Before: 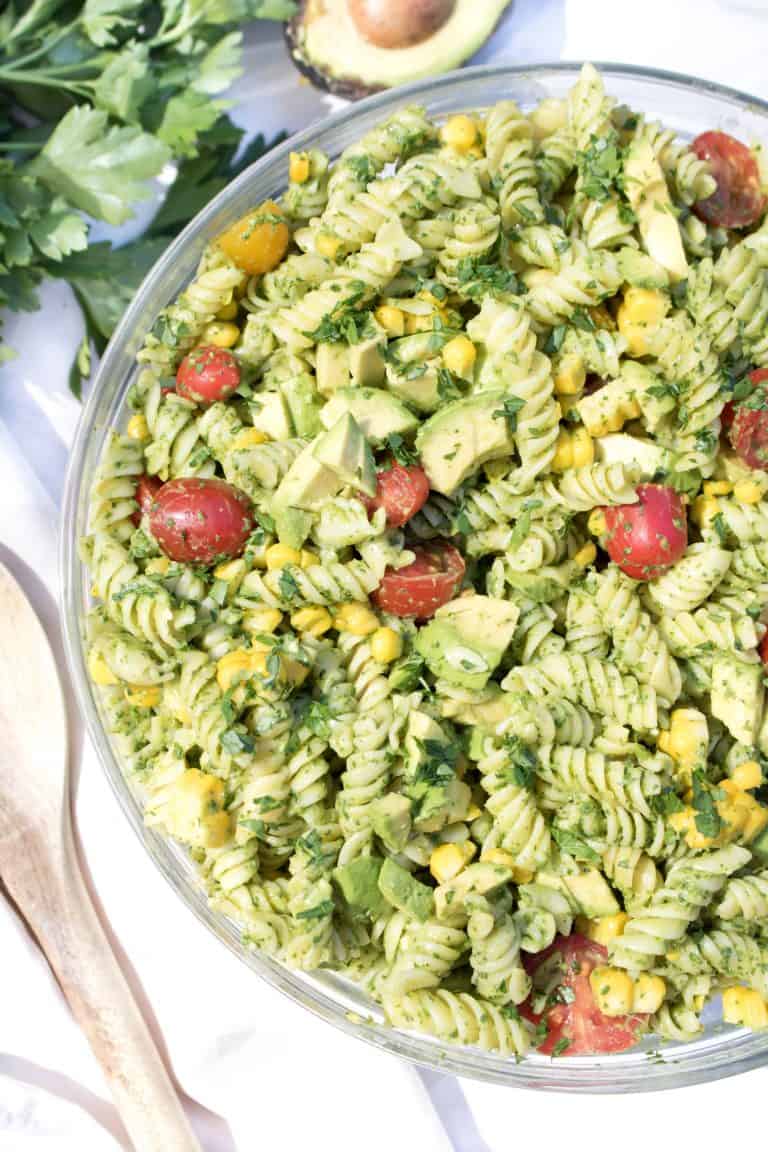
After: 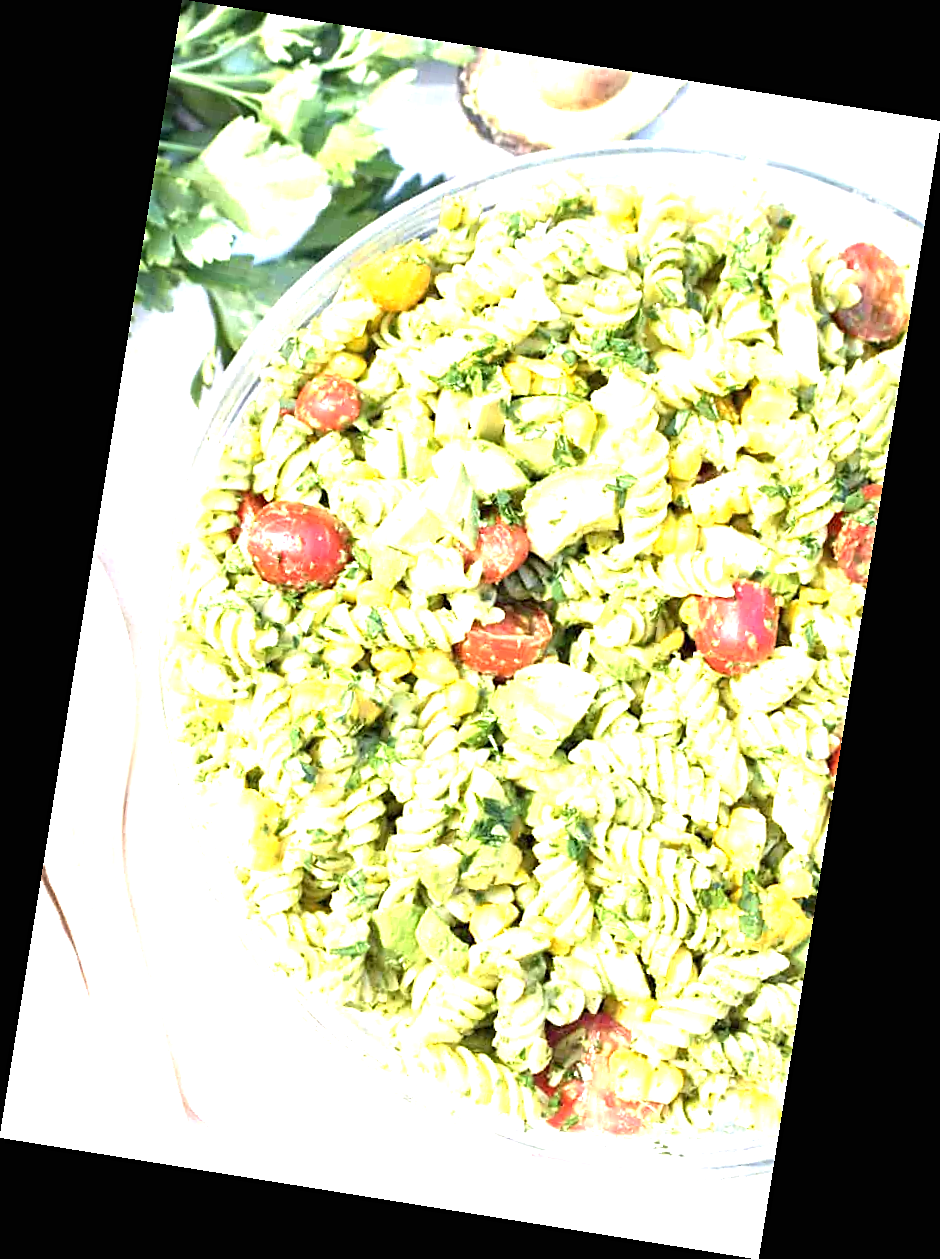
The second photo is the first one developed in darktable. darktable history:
exposure: black level correction 0, exposure 1.6 EV, compensate exposure bias true, compensate highlight preservation false
sharpen: on, module defaults
rotate and perspective: rotation 9.12°, automatic cropping off
